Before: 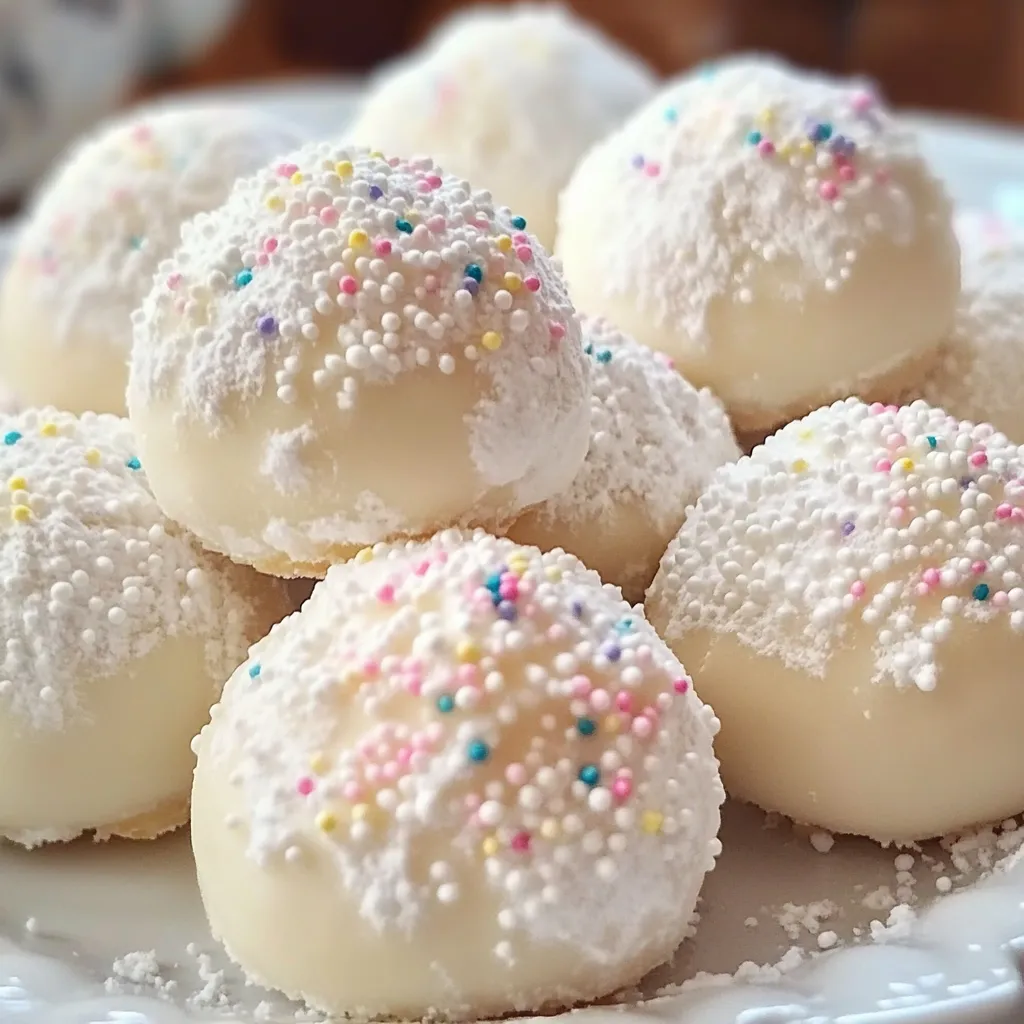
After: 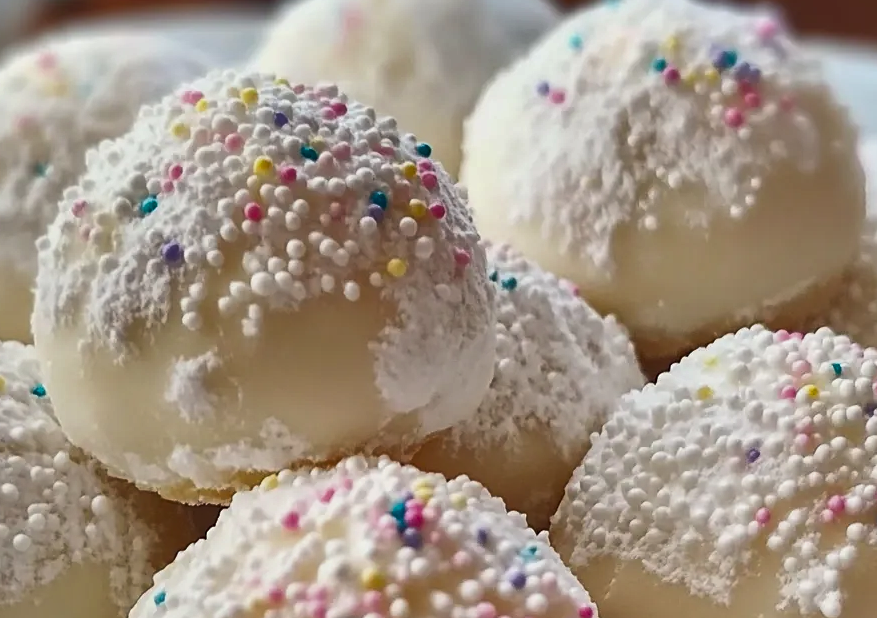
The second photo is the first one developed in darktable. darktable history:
sharpen: radius 5.325, amount 0.312, threshold 26.433
crop and rotate: left 9.345%, top 7.22%, right 4.982%, bottom 32.331%
shadows and highlights: white point adjustment -3.64, highlights -63.34, highlights color adjustment 42%, soften with gaussian
